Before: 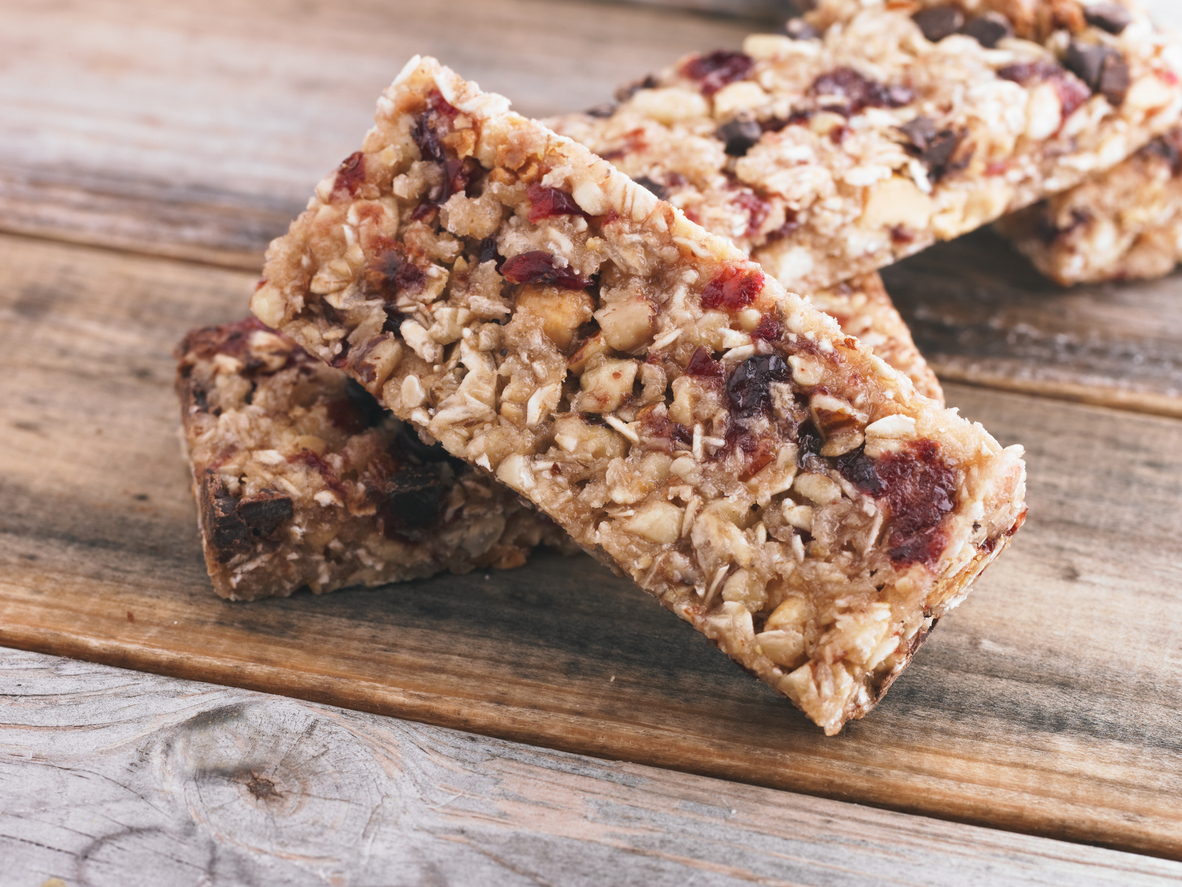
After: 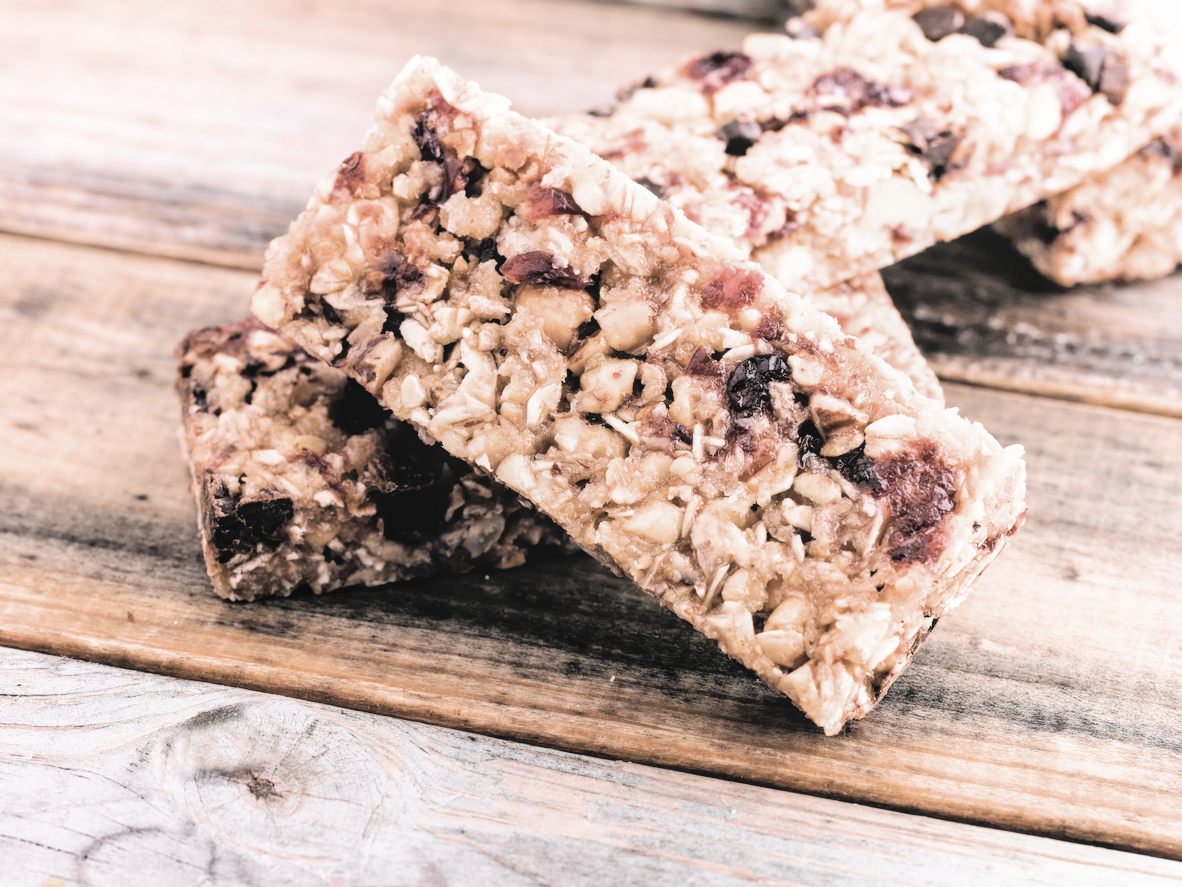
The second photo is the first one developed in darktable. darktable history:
color balance rgb: perceptual saturation grading › global saturation 25%, perceptual brilliance grading › mid-tones 10%, perceptual brilliance grading › shadows 15%, global vibrance 20%
local contrast: detail 110%
contrast brightness saturation: brightness 0.18, saturation -0.5
filmic rgb: black relative exposure -3.75 EV, white relative exposure 2.4 EV, dynamic range scaling -50%, hardness 3.42, latitude 30%, contrast 1.8
